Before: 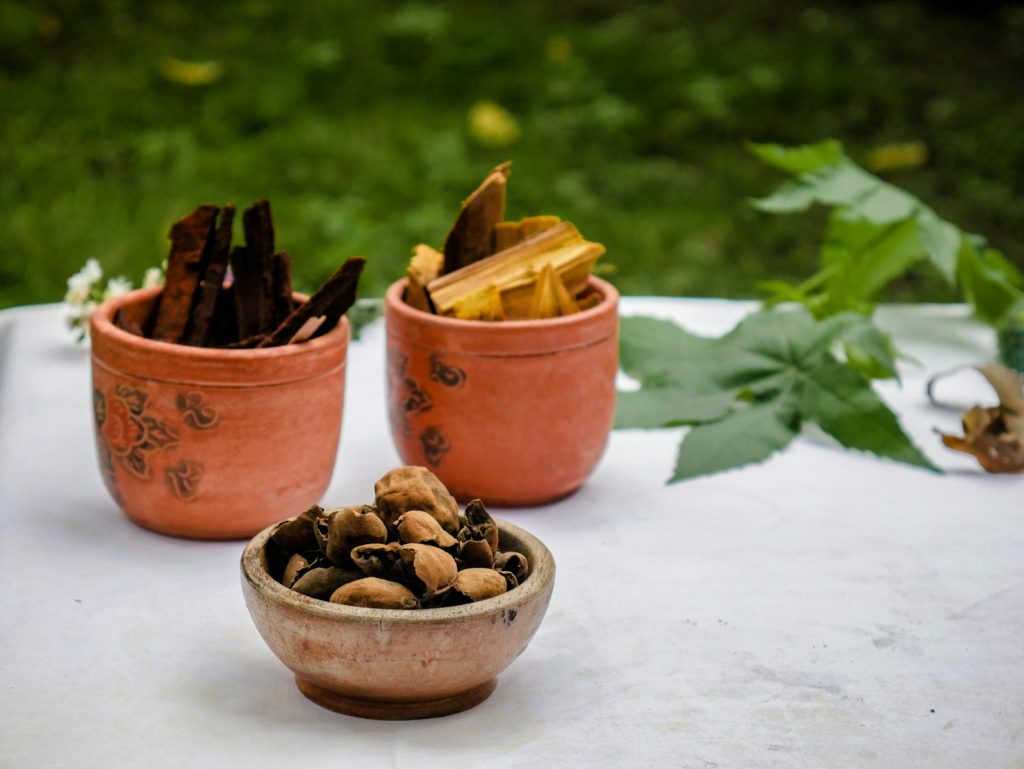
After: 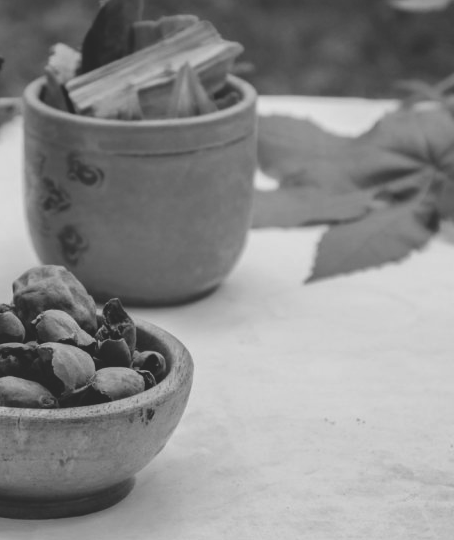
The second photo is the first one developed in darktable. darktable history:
monochrome: a 14.95, b -89.96
exposure: black level correction -0.025, exposure -0.117 EV, compensate highlight preservation false
crop: left 35.432%, top 26.233%, right 20.145%, bottom 3.432%
